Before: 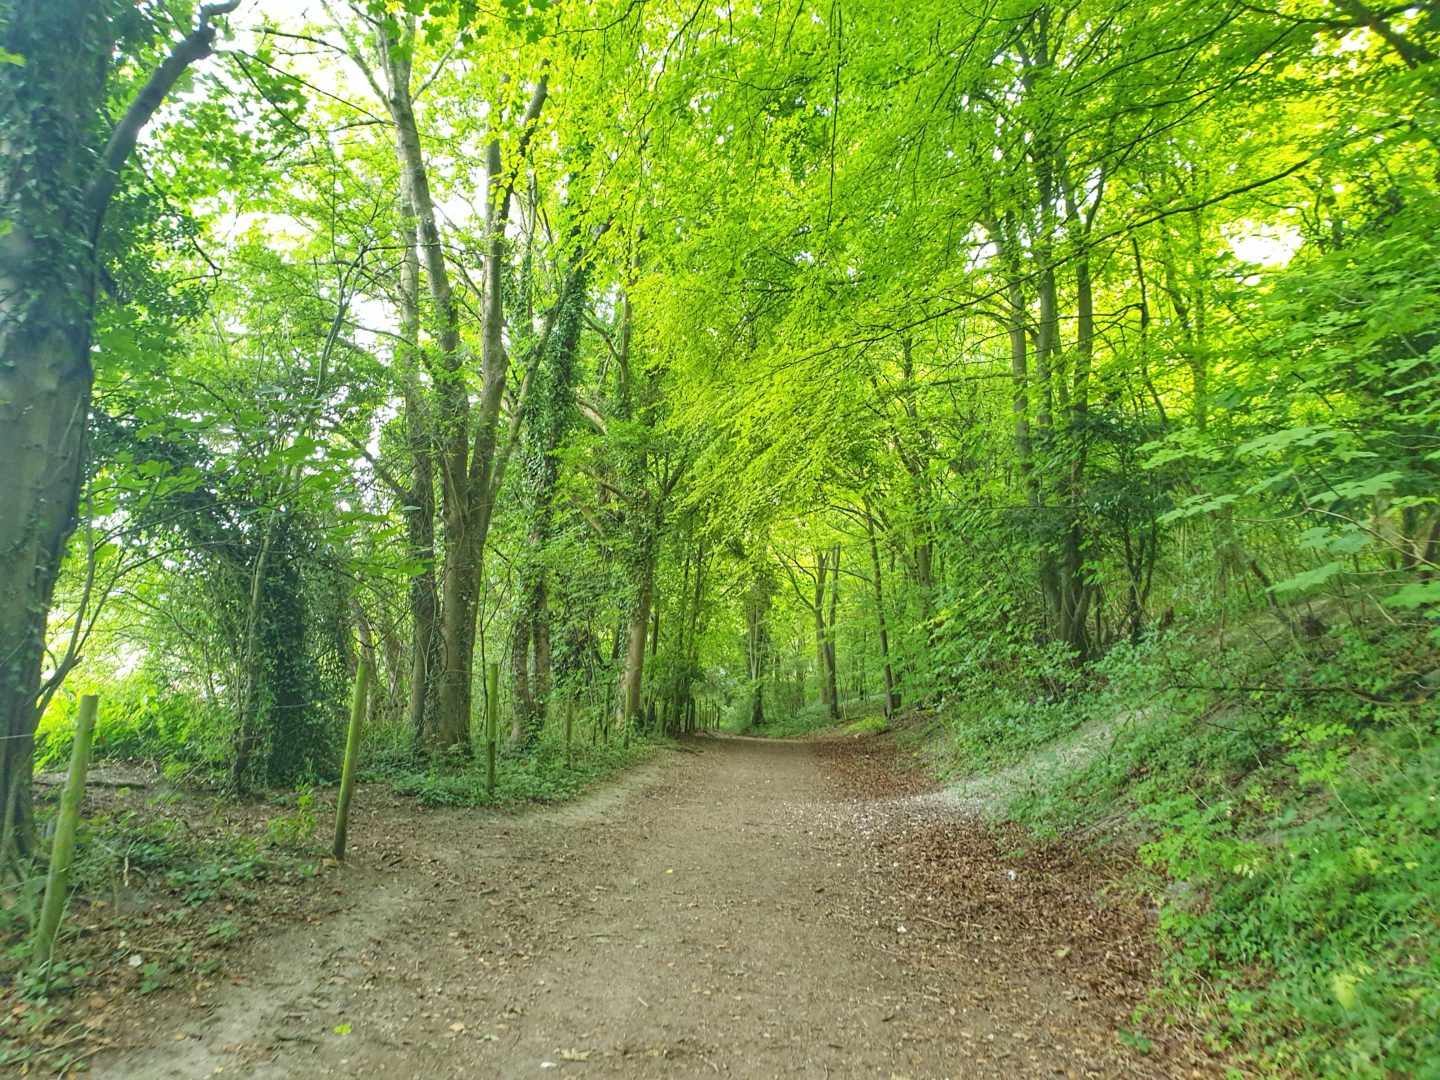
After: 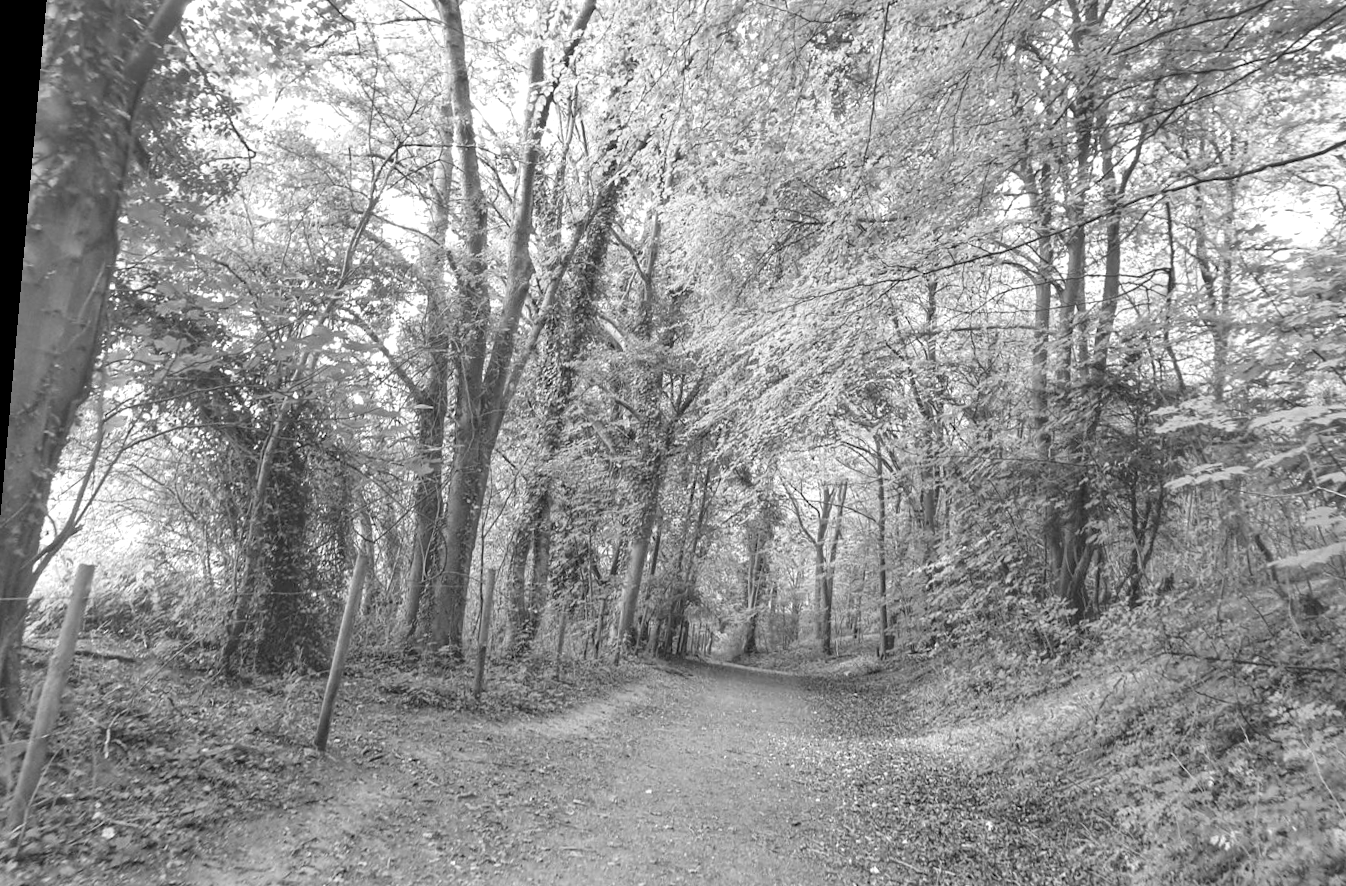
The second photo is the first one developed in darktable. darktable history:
monochrome: on, module defaults
crop and rotate: left 2.425%, top 11.305%, right 9.6%, bottom 15.08%
rotate and perspective: rotation 5.12°, automatic cropping off
white balance: red 1.467, blue 0.684
